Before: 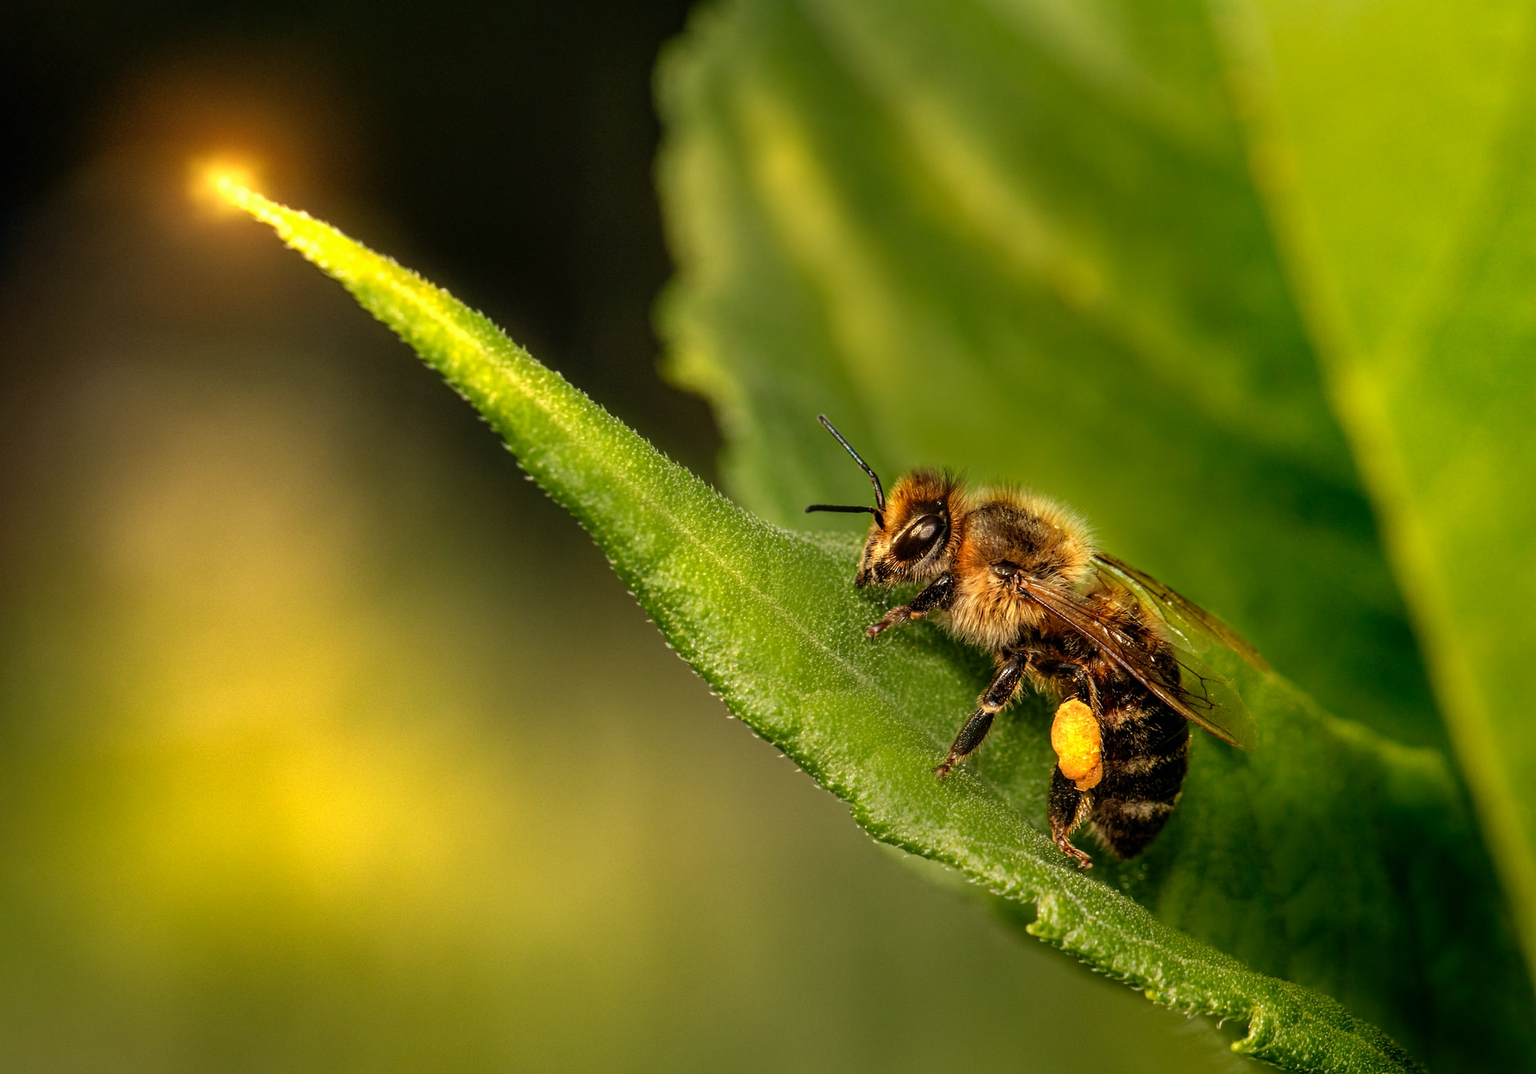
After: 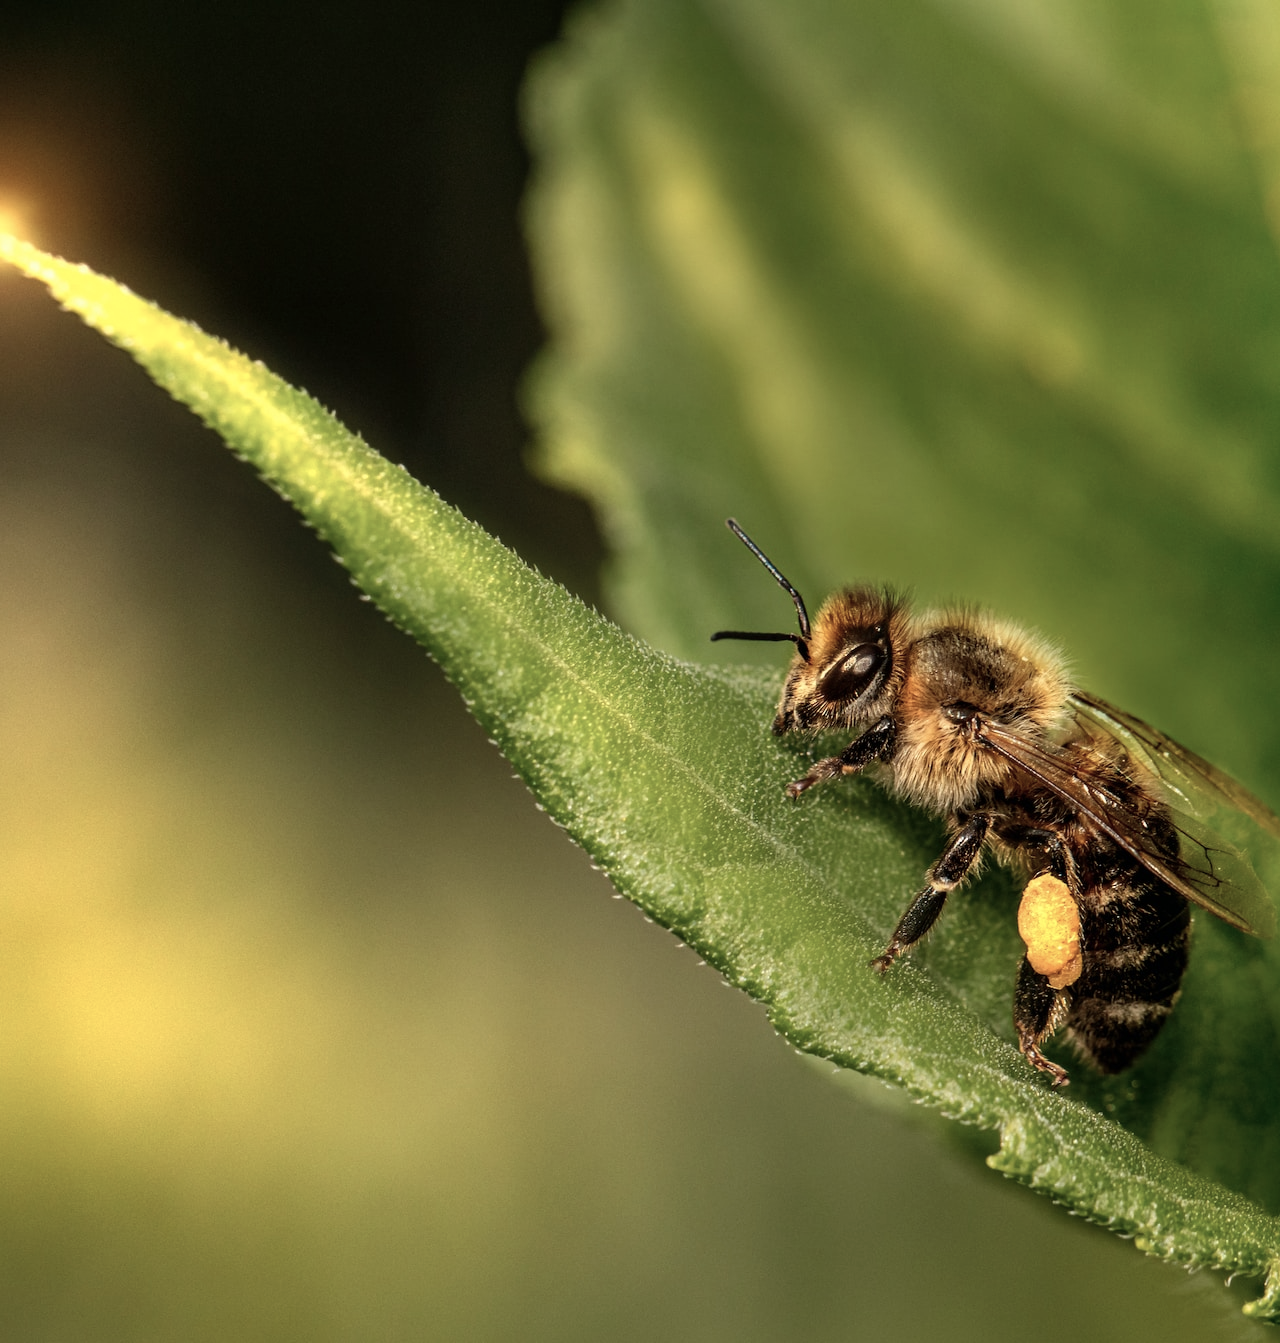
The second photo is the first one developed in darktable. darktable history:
contrast brightness saturation: contrast 0.1, saturation -0.3
crop and rotate: left 15.446%, right 17.836%
